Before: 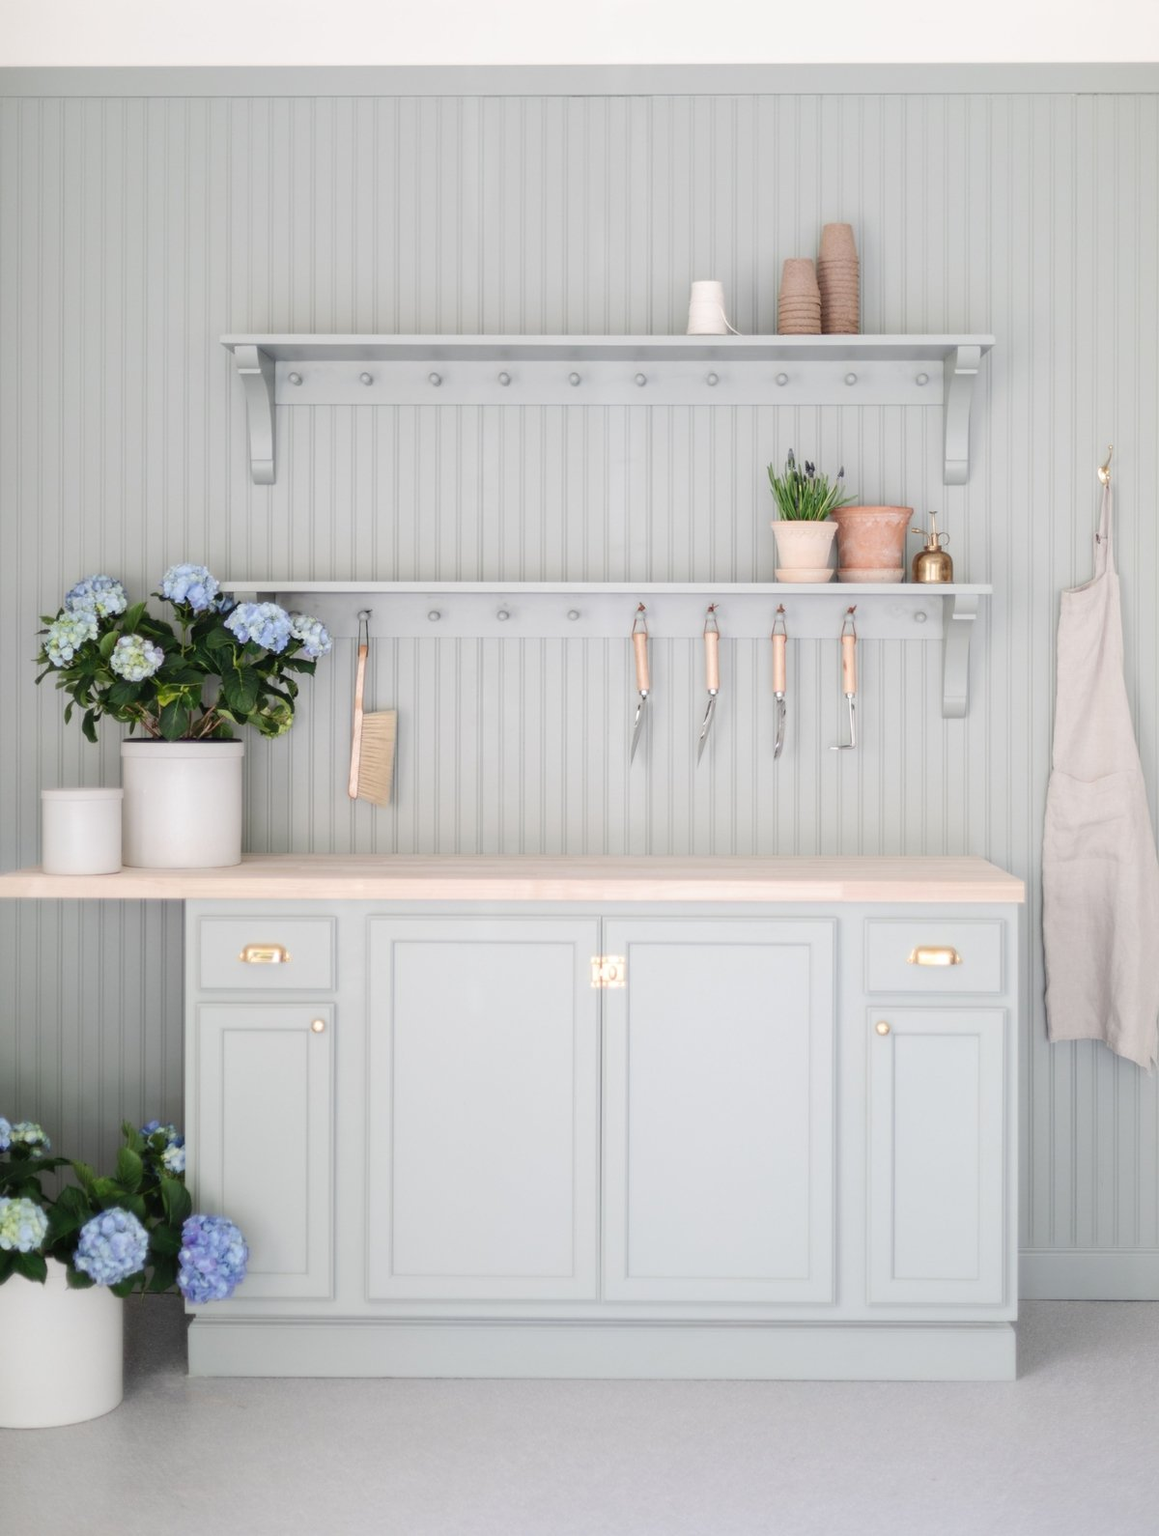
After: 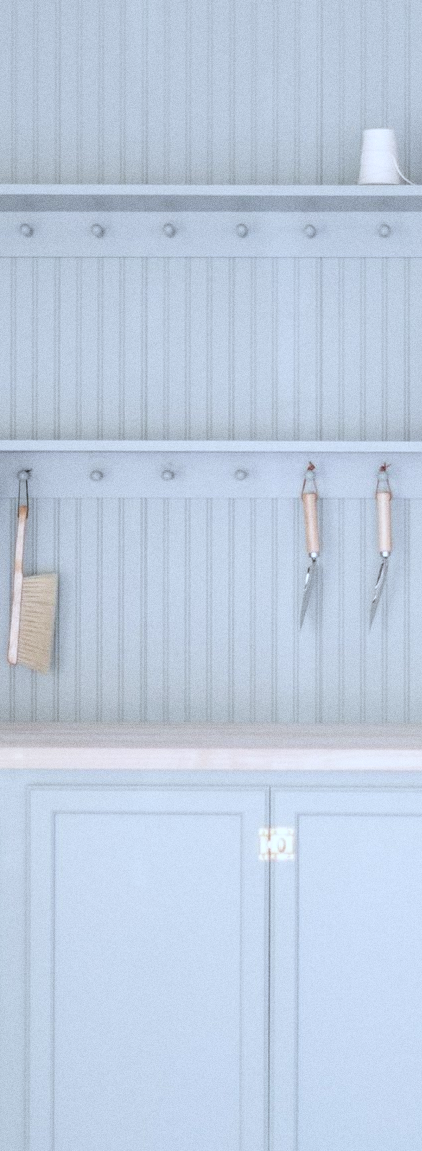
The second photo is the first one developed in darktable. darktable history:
crop and rotate: left 29.476%, top 10.214%, right 35.32%, bottom 17.333%
white balance: red 0.924, blue 1.095
grain: coarseness 22.88 ISO
